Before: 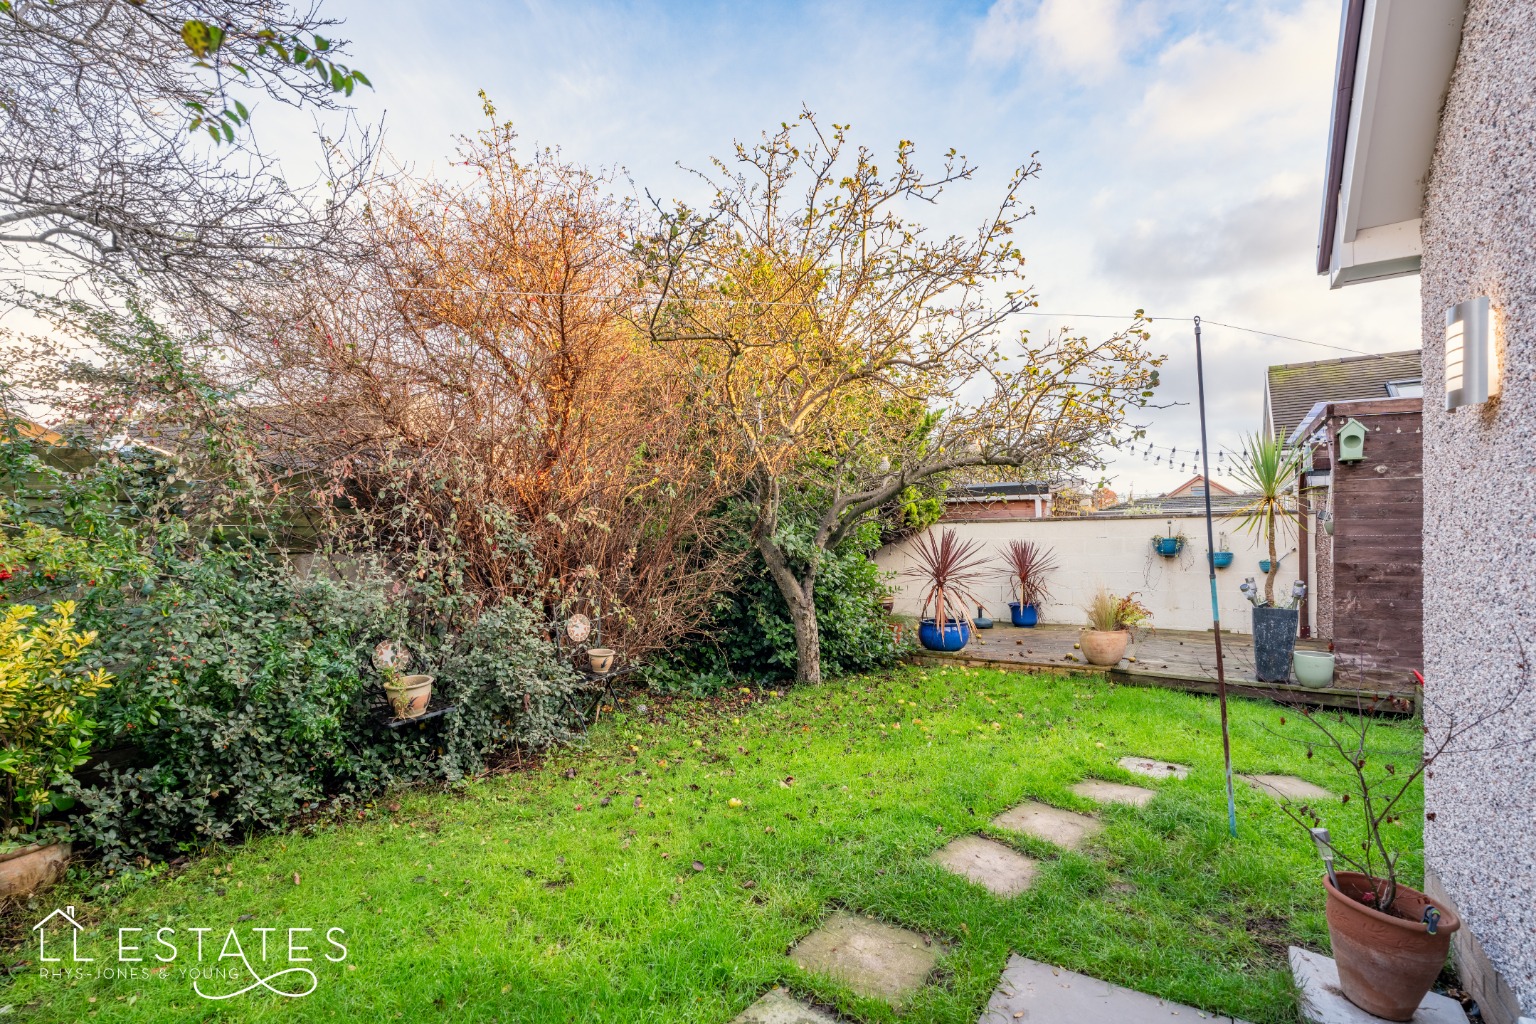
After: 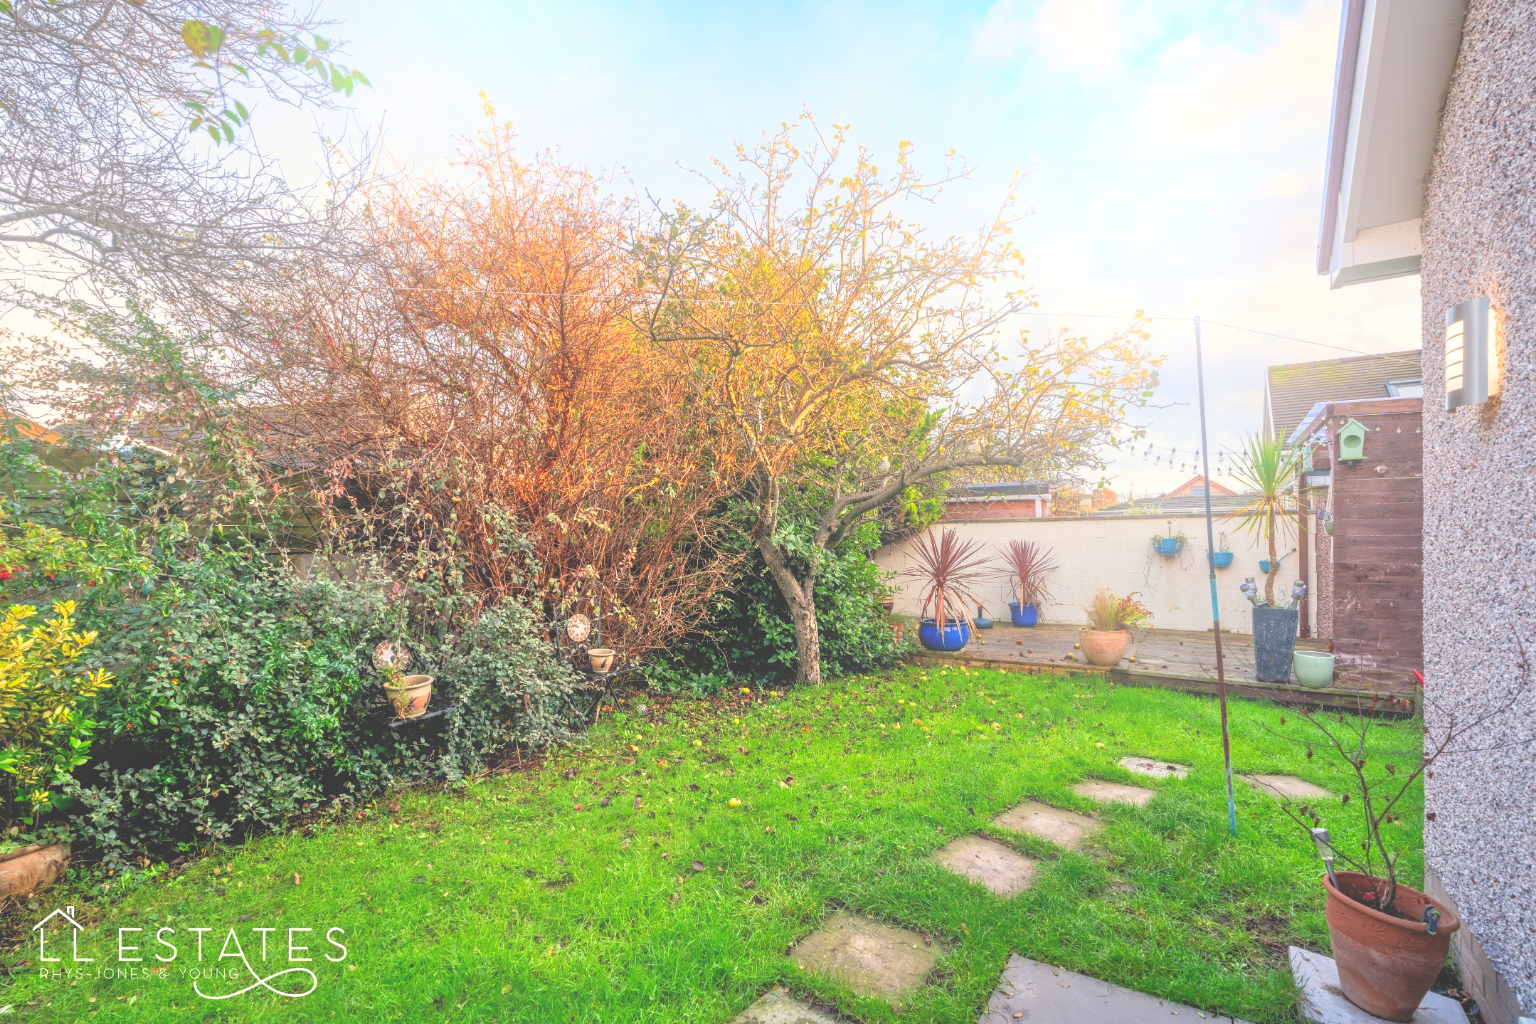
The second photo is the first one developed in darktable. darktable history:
bloom: on, module defaults
tone equalizer: -7 EV 0.15 EV, -6 EV 0.6 EV, -5 EV 1.15 EV, -4 EV 1.33 EV, -3 EV 1.15 EV, -2 EV 0.6 EV, -1 EV 0.15 EV, mask exposure compensation -0.5 EV
exposure: black level correction 0.002, compensate highlight preservation false
rgb curve: curves: ch0 [(0, 0.186) (0.314, 0.284) (0.775, 0.708) (1, 1)], compensate middle gray true, preserve colors none
